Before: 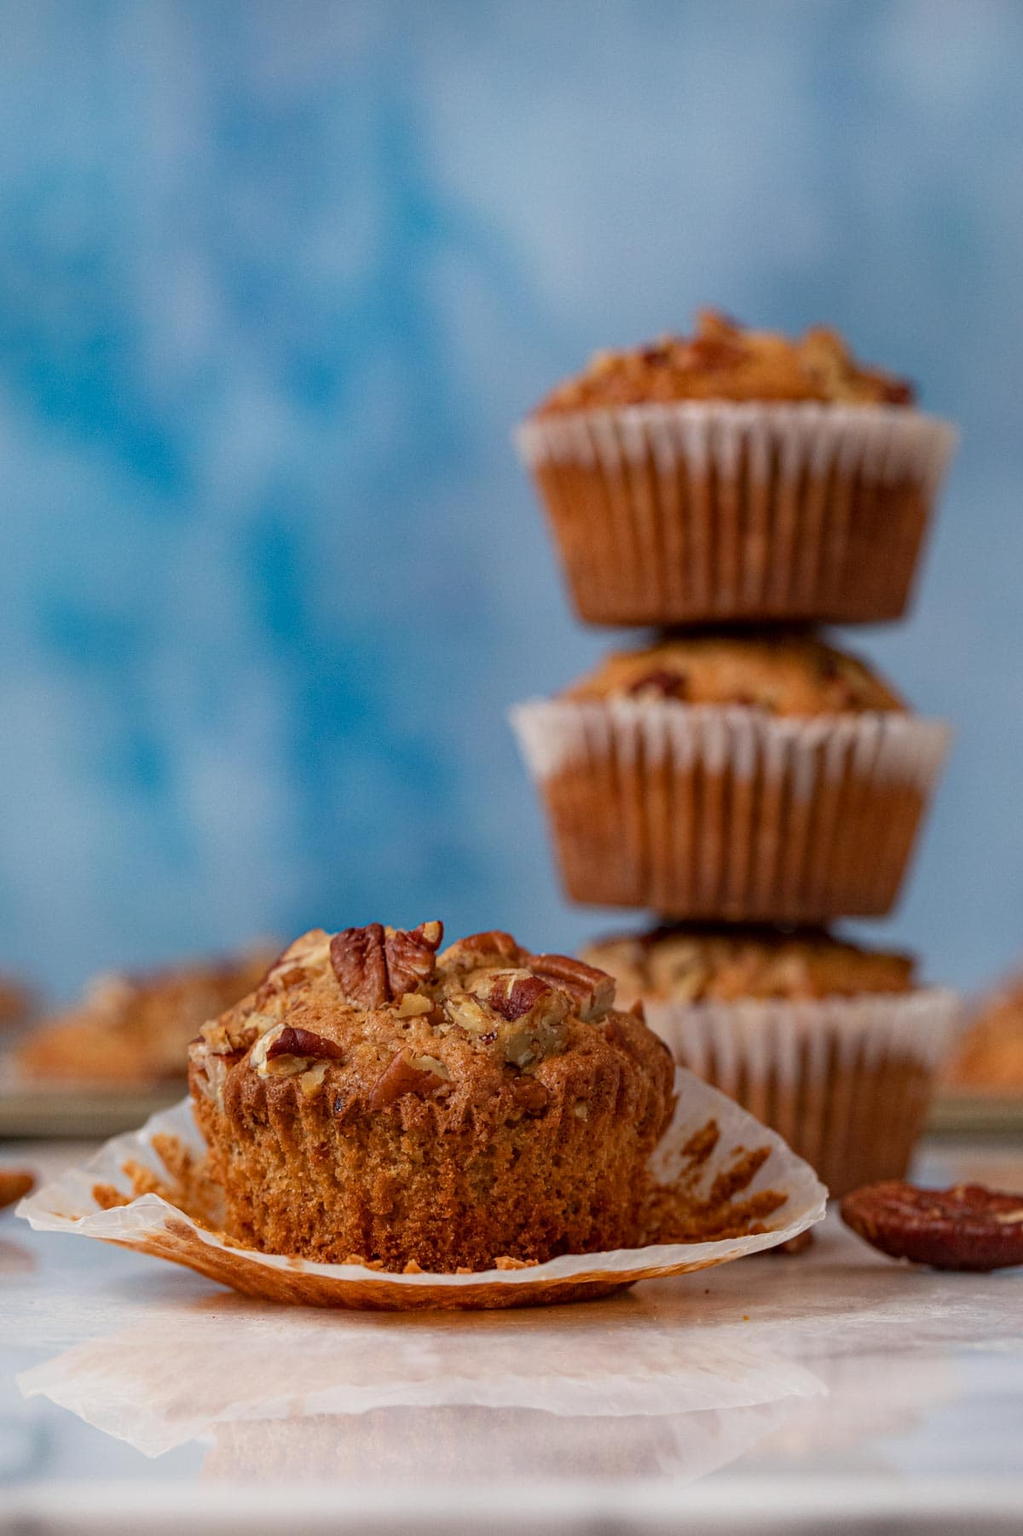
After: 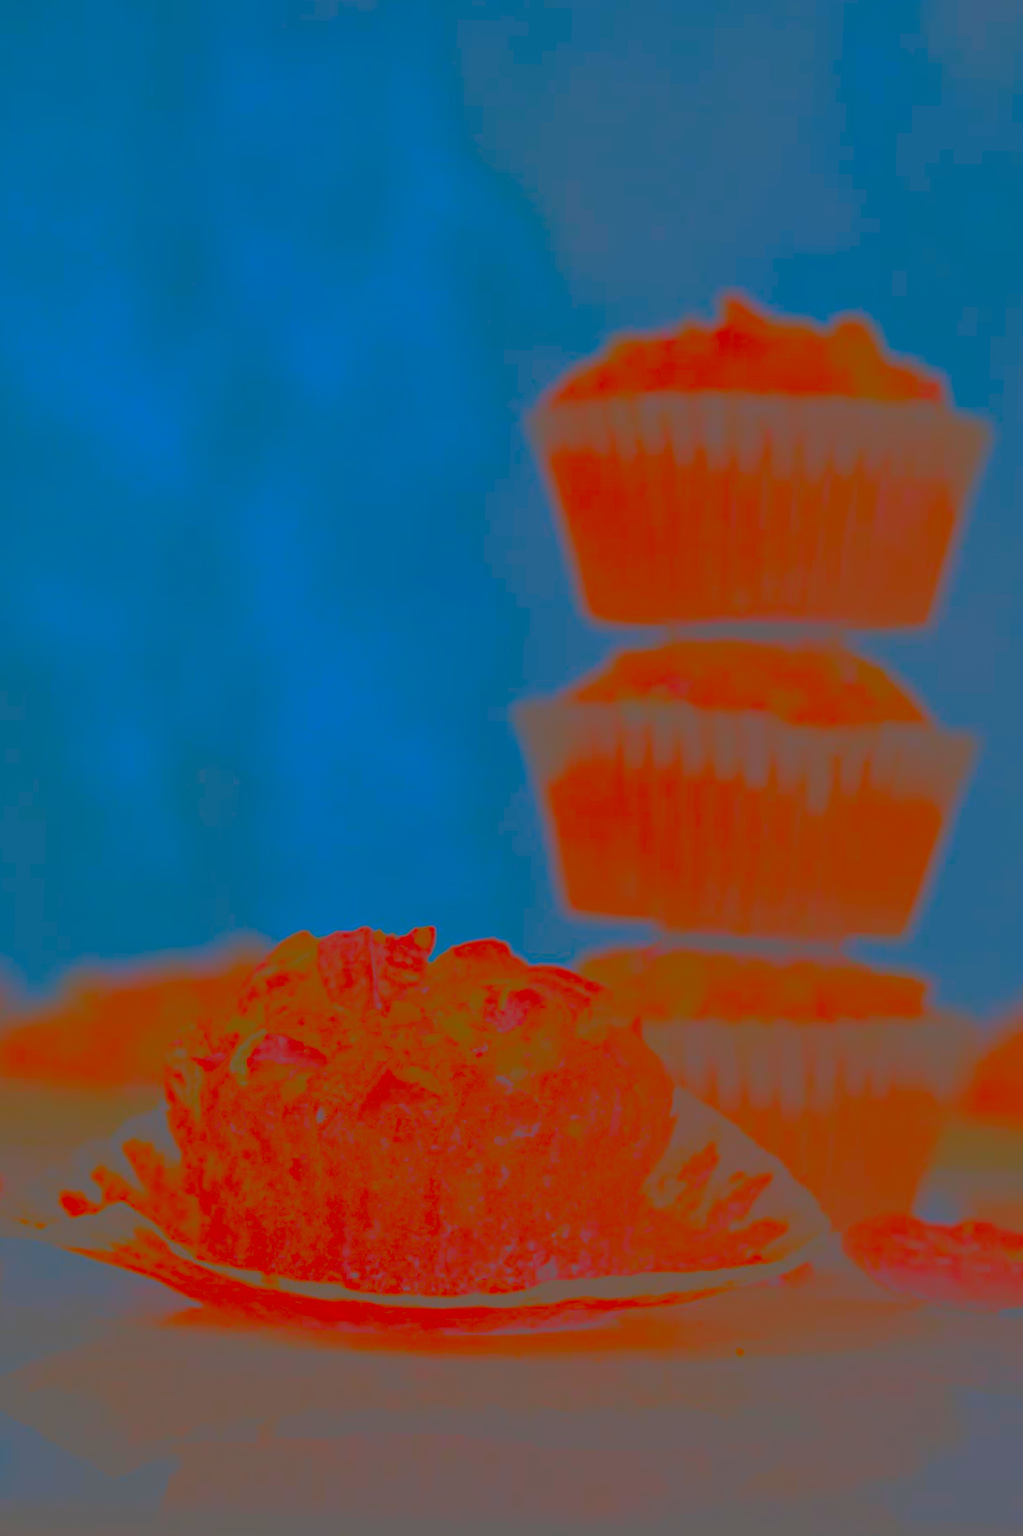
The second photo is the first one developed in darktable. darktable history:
crop and rotate: angle -1.8°
contrast brightness saturation: contrast -0.984, brightness -0.157, saturation 0.752
